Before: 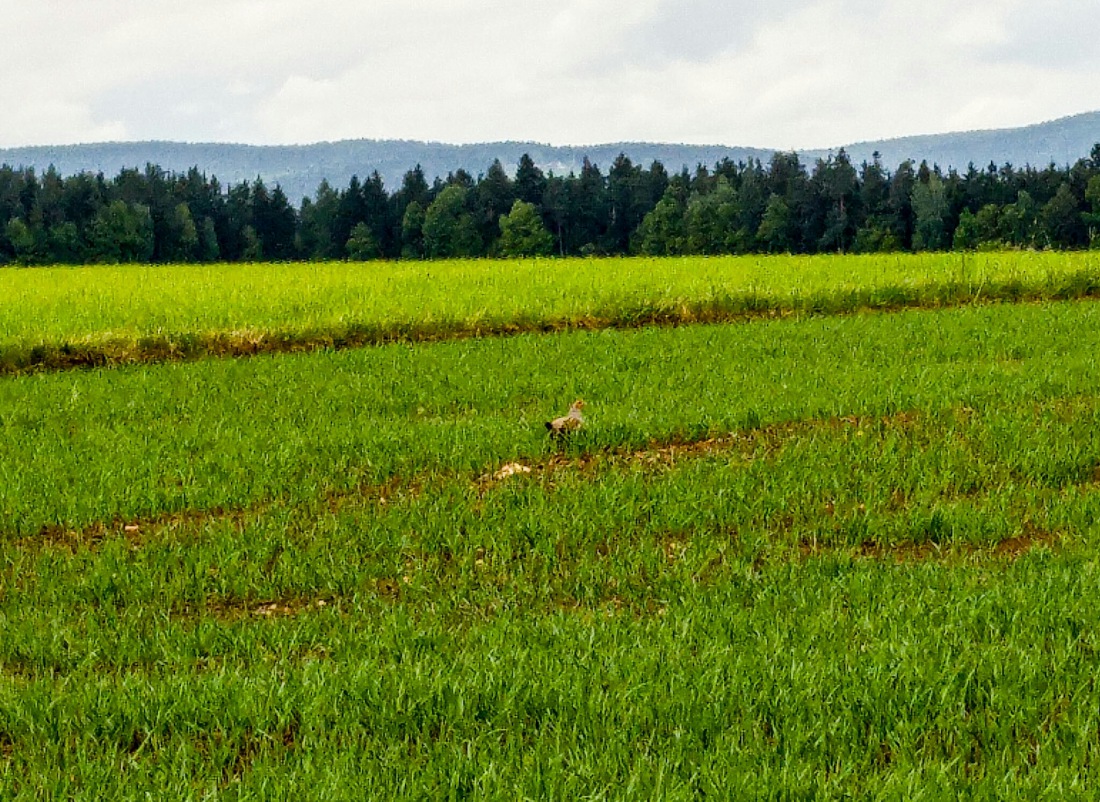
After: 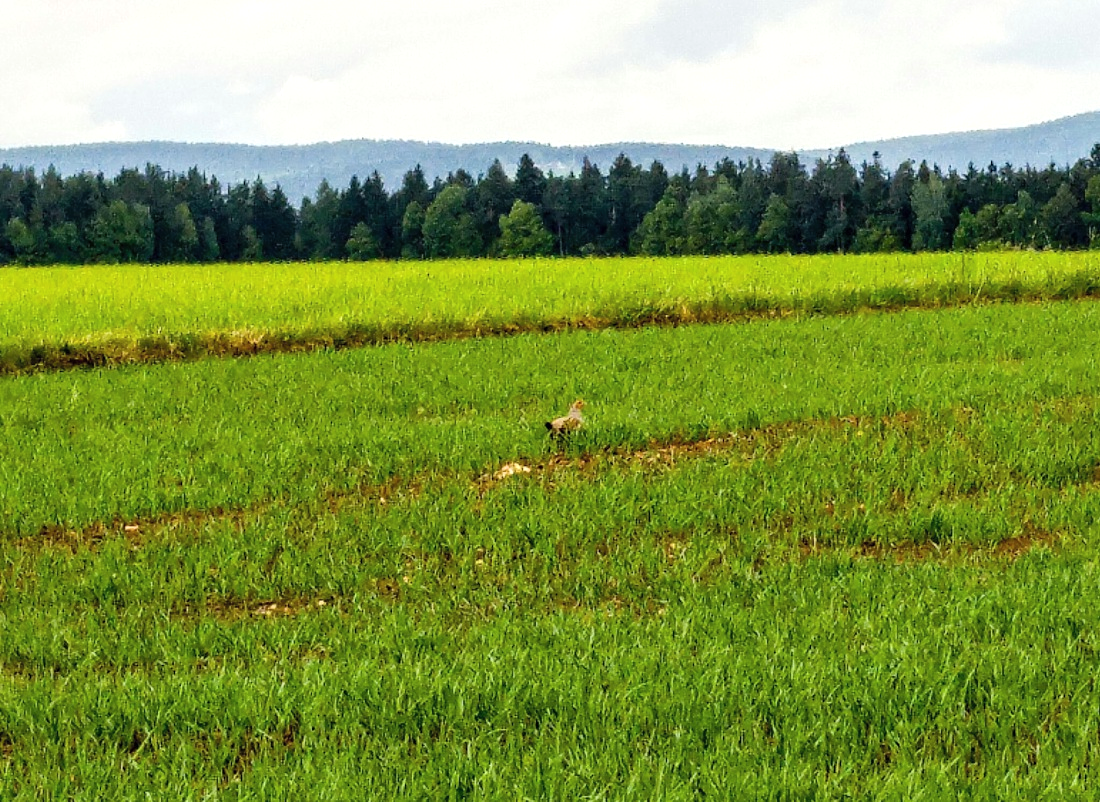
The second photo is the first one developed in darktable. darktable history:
exposure: exposure 0.2 EV, compensate exposure bias true, compensate highlight preservation false
contrast brightness saturation: contrast 0.047, brightness 0.058, saturation 0.012
sharpen: radius 5.348, amount 0.309, threshold 26.794
color correction: highlights b* 0.035, saturation 0.994
